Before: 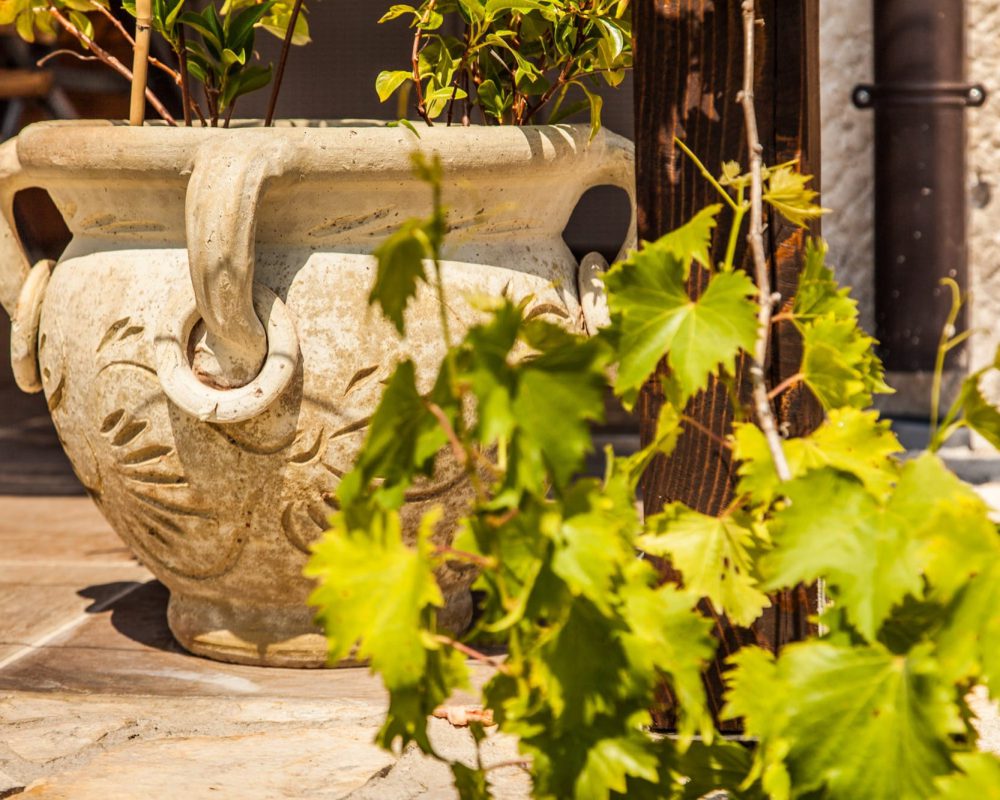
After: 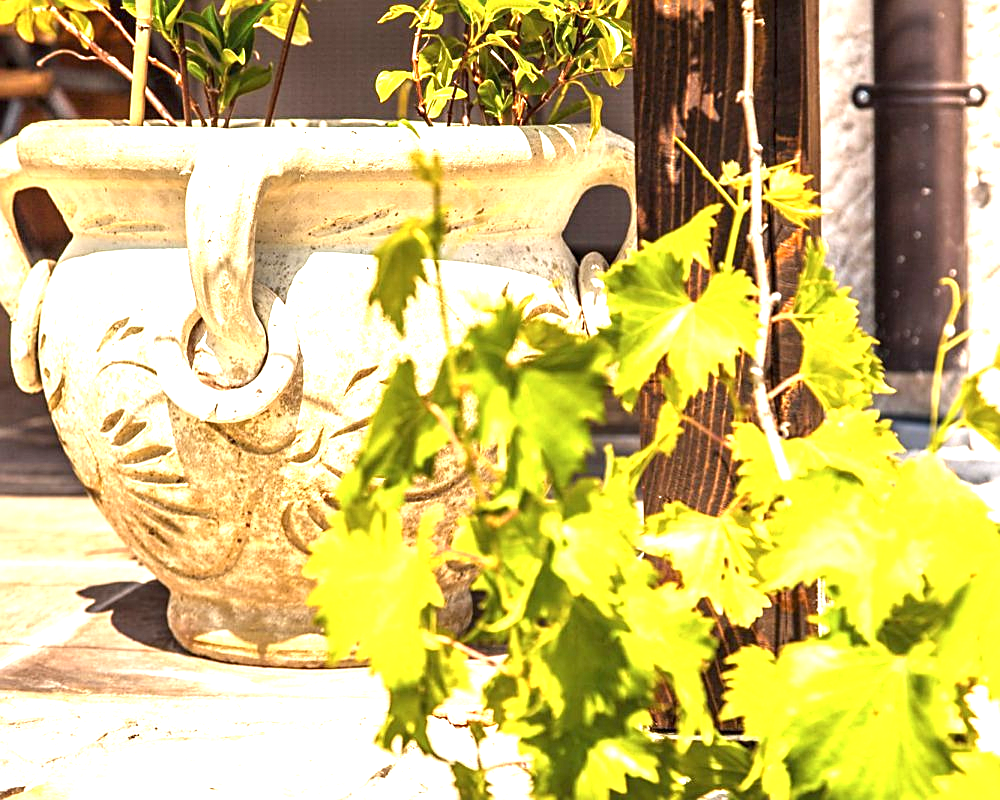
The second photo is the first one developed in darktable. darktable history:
sharpen: on, module defaults
color calibration: x 0.356, y 0.367, temperature 4700.1 K
exposure: black level correction 0, exposure 1.559 EV, compensate exposure bias true, compensate highlight preservation false
